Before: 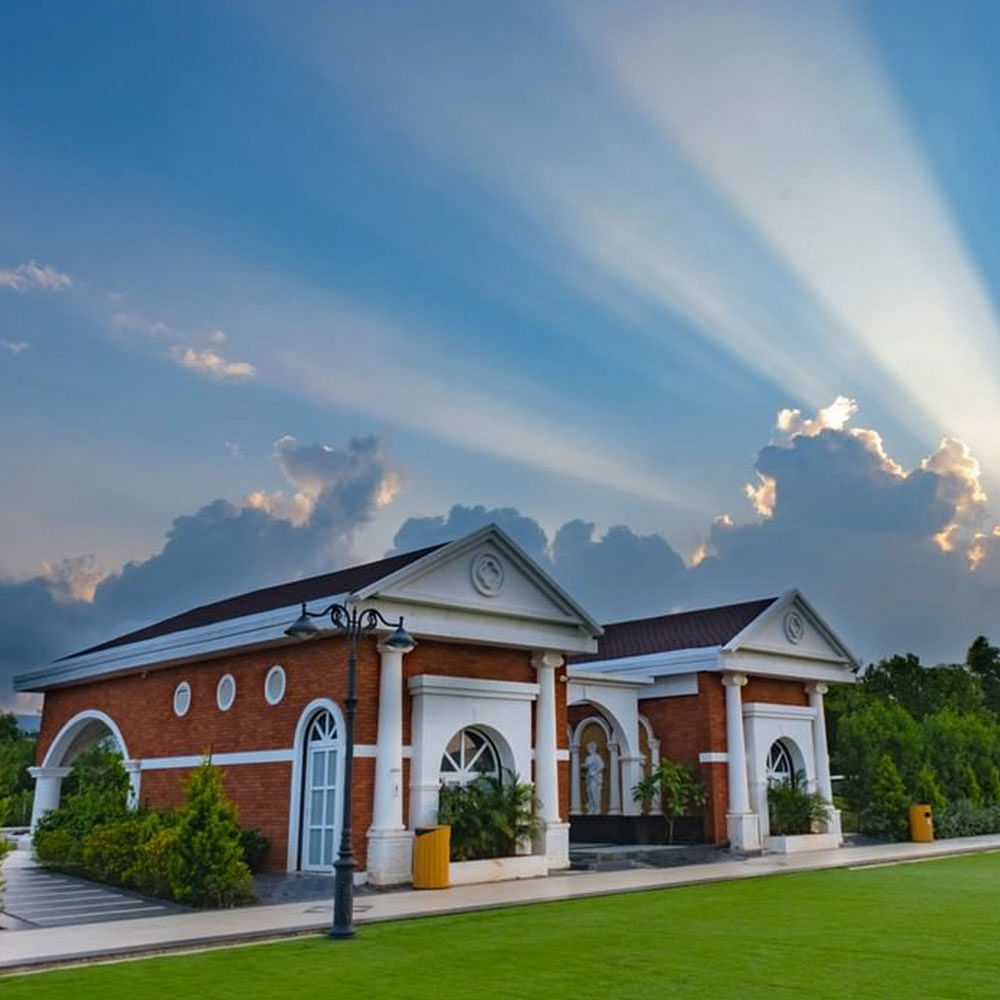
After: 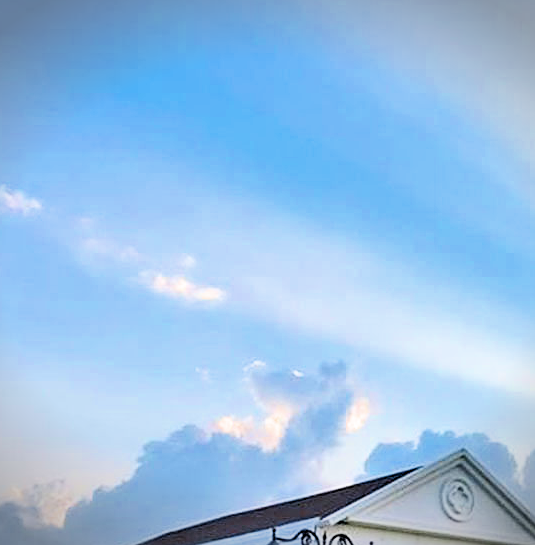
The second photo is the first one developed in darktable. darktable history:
exposure: black level correction 0, exposure 1.611 EV, compensate highlight preservation false
crop and rotate: left 3.058%, top 7.514%, right 43.347%, bottom 37.96%
vignetting: fall-off start 97.13%, width/height ratio 1.187, unbound false
filmic rgb: black relative exposure -7.65 EV, white relative exposure 4.56 EV, hardness 3.61, color science v6 (2022)
shadows and highlights: radius 125.03, shadows 30.35, highlights -31.23, low approximation 0.01, soften with gaussian
sharpen: on, module defaults
tone equalizer: -8 EV -0.723 EV, -7 EV -0.732 EV, -6 EV -0.563 EV, -5 EV -0.393 EV, -3 EV 0.396 EV, -2 EV 0.6 EV, -1 EV 0.697 EV, +0 EV 0.767 EV
